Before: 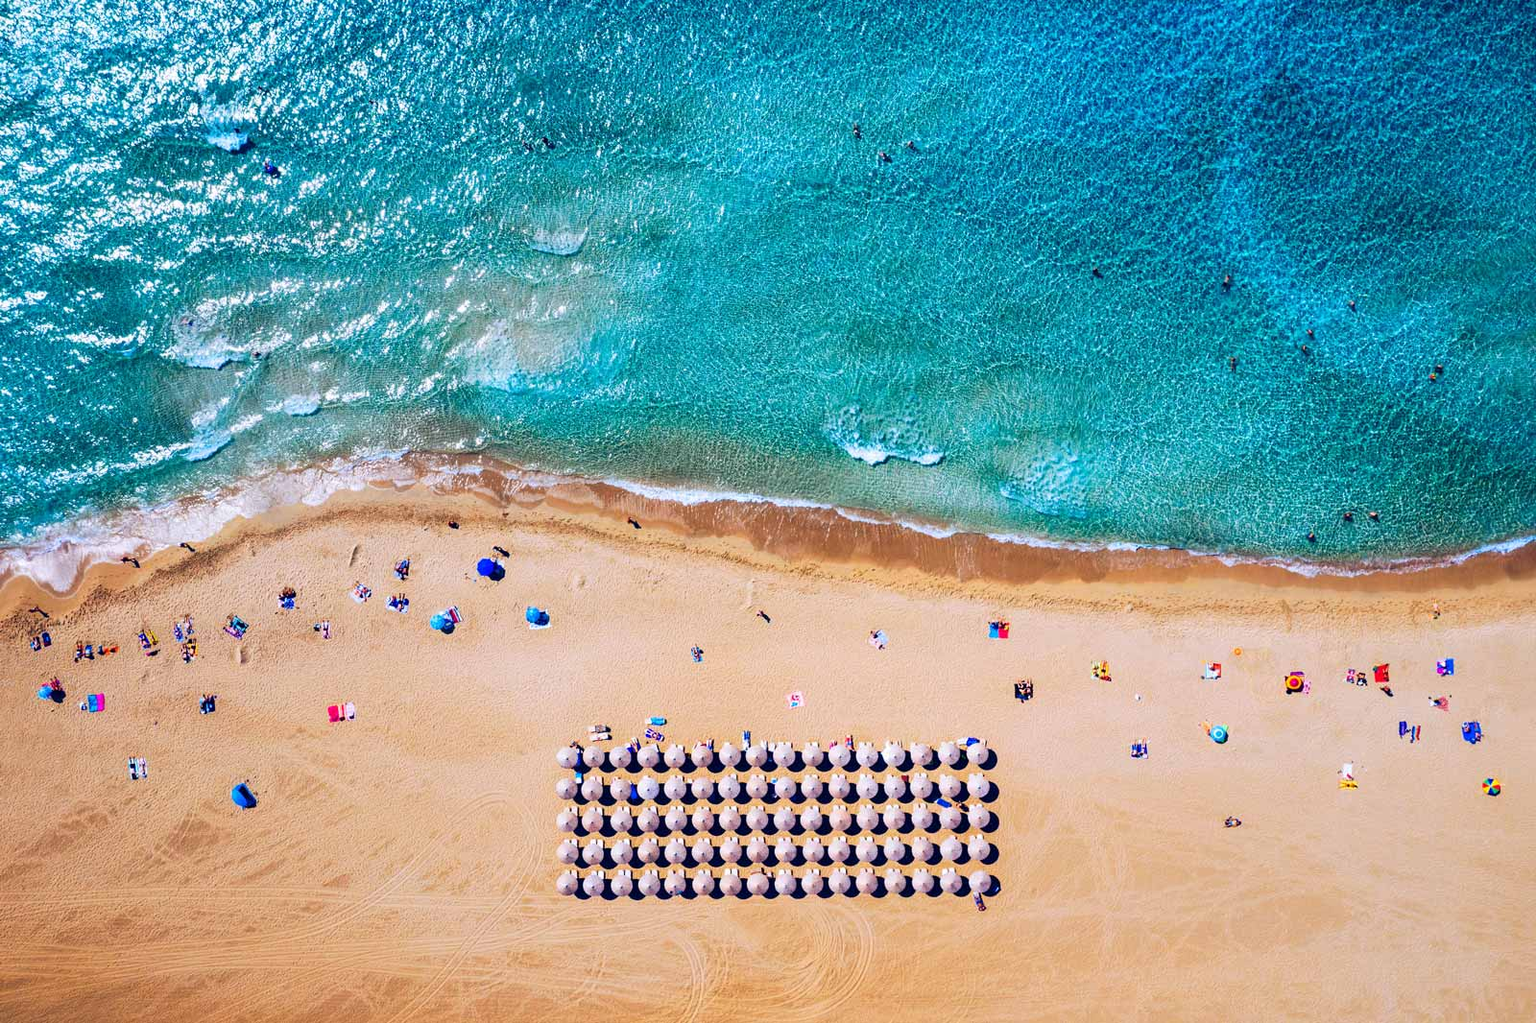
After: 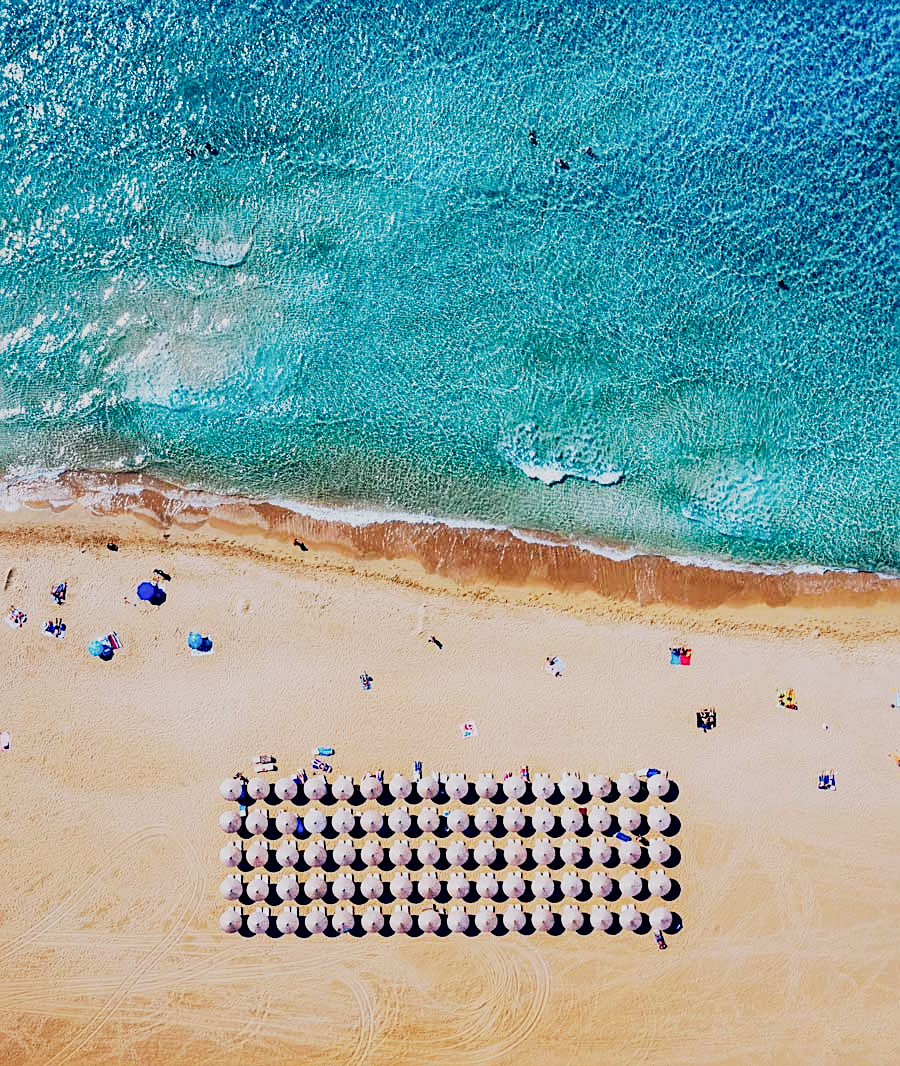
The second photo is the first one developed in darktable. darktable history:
crop and rotate: left 22.516%, right 21.234%
sigmoid: contrast 1.6, skew -0.2, preserve hue 0%, red attenuation 0.1, red rotation 0.035, green attenuation 0.1, green rotation -0.017, blue attenuation 0.15, blue rotation -0.052, base primaries Rec2020
sharpen: on, module defaults
